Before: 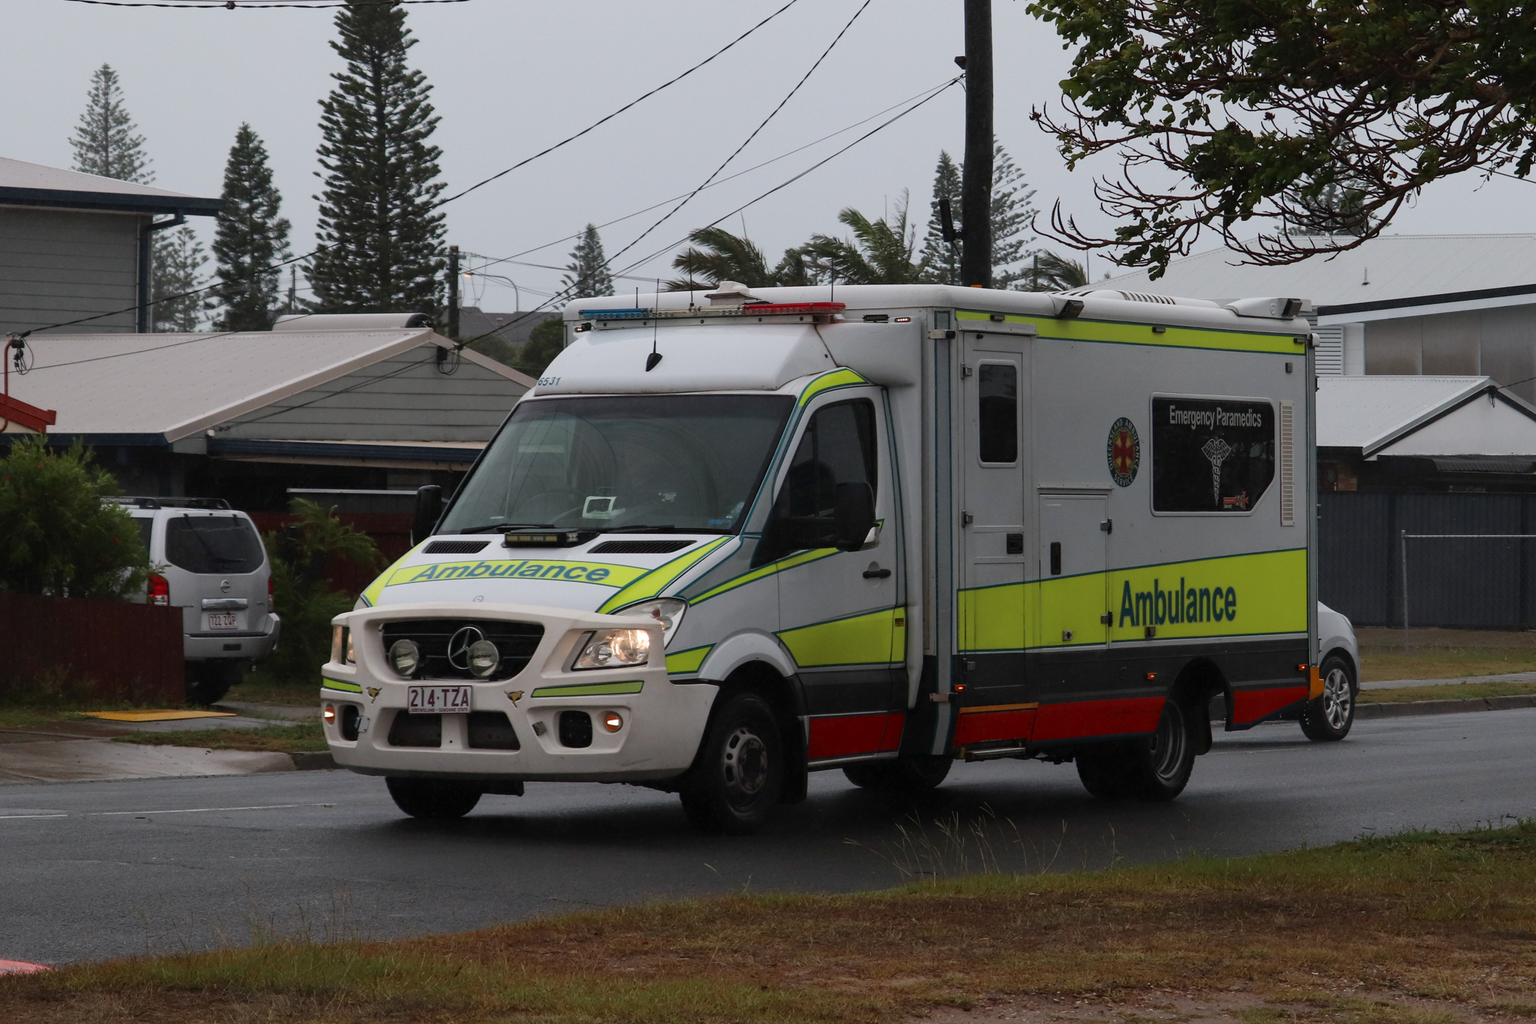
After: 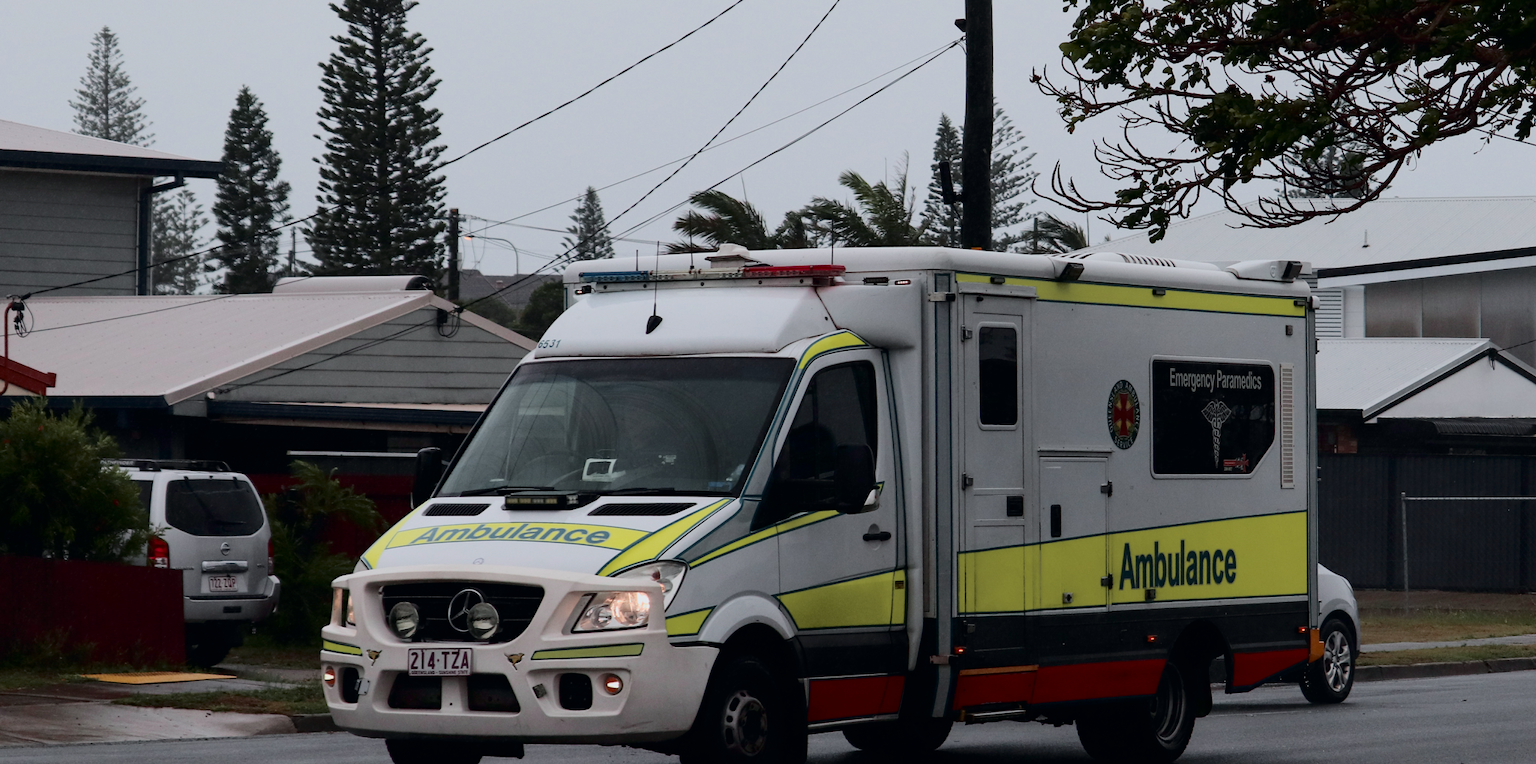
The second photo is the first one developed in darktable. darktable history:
crop: top 3.701%, bottom 21.633%
tone curve: curves: ch0 [(0, 0) (0.049, 0.01) (0.154, 0.081) (0.491, 0.519) (0.748, 0.765) (1, 0.919)]; ch1 [(0, 0) (0.172, 0.123) (0.317, 0.272) (0.391, 0.424) (0.499, 0.497) (0.531, 0.541) (0.615, 0.608) (0.741, 0.783) (1, 1)]; ch2 [(0, 0) (0.411, 0.424) (0.483, 0.478) (0.546, 0.532) (0.652, 0.633) (1, 1)], color space Lab, independent channels, preserve colors none
